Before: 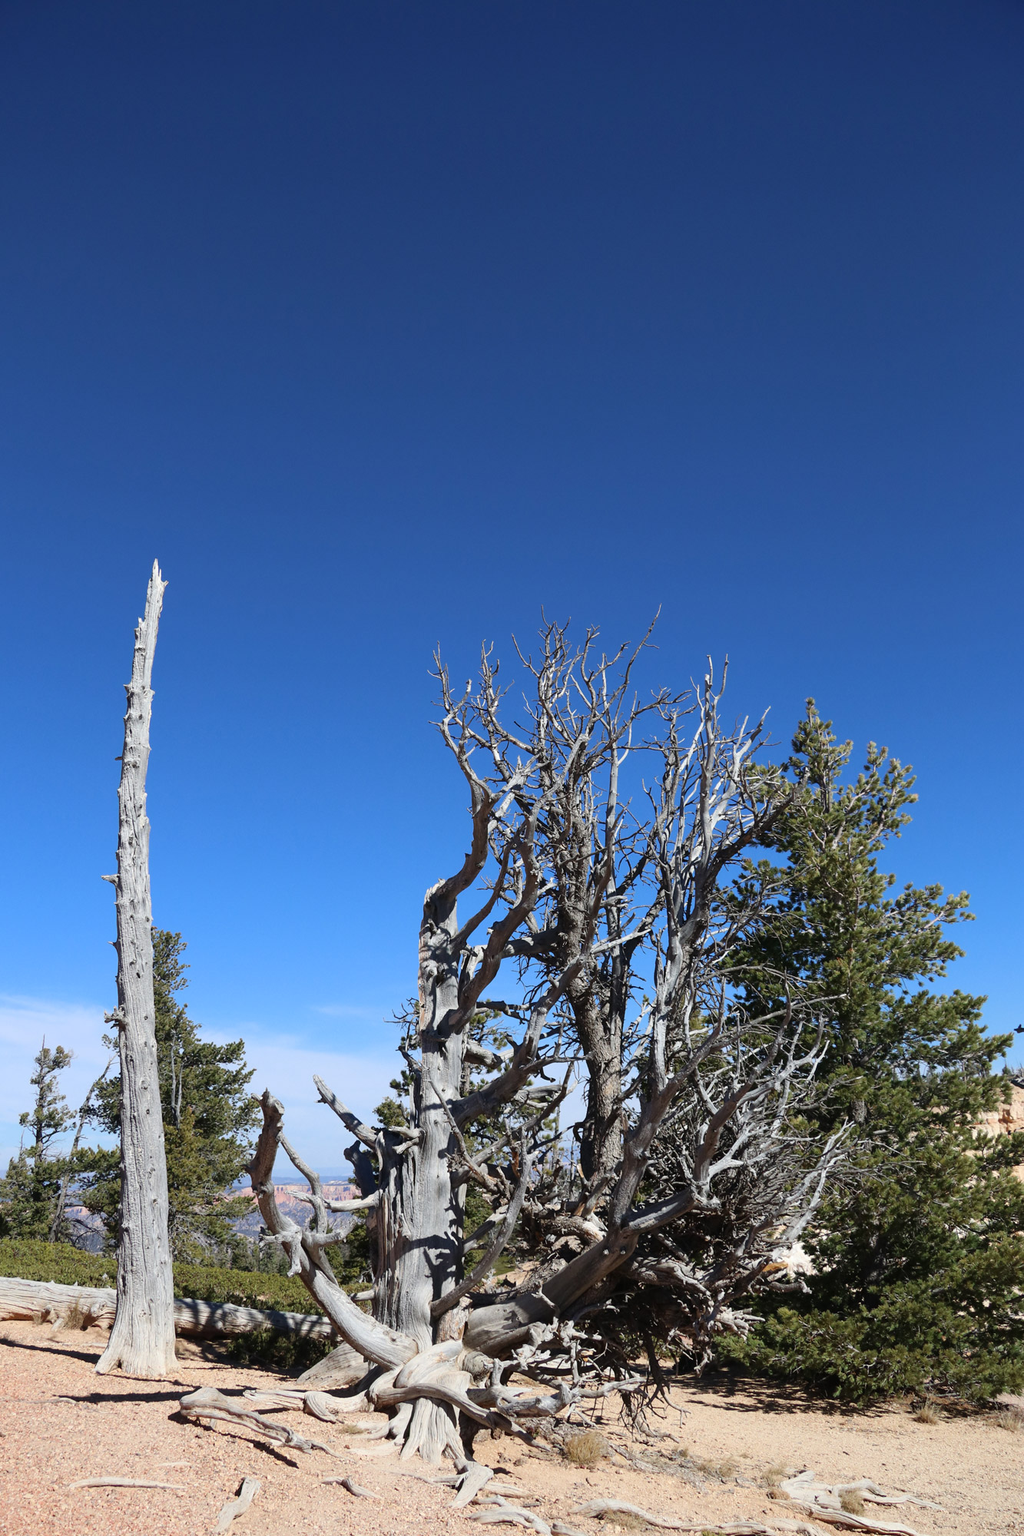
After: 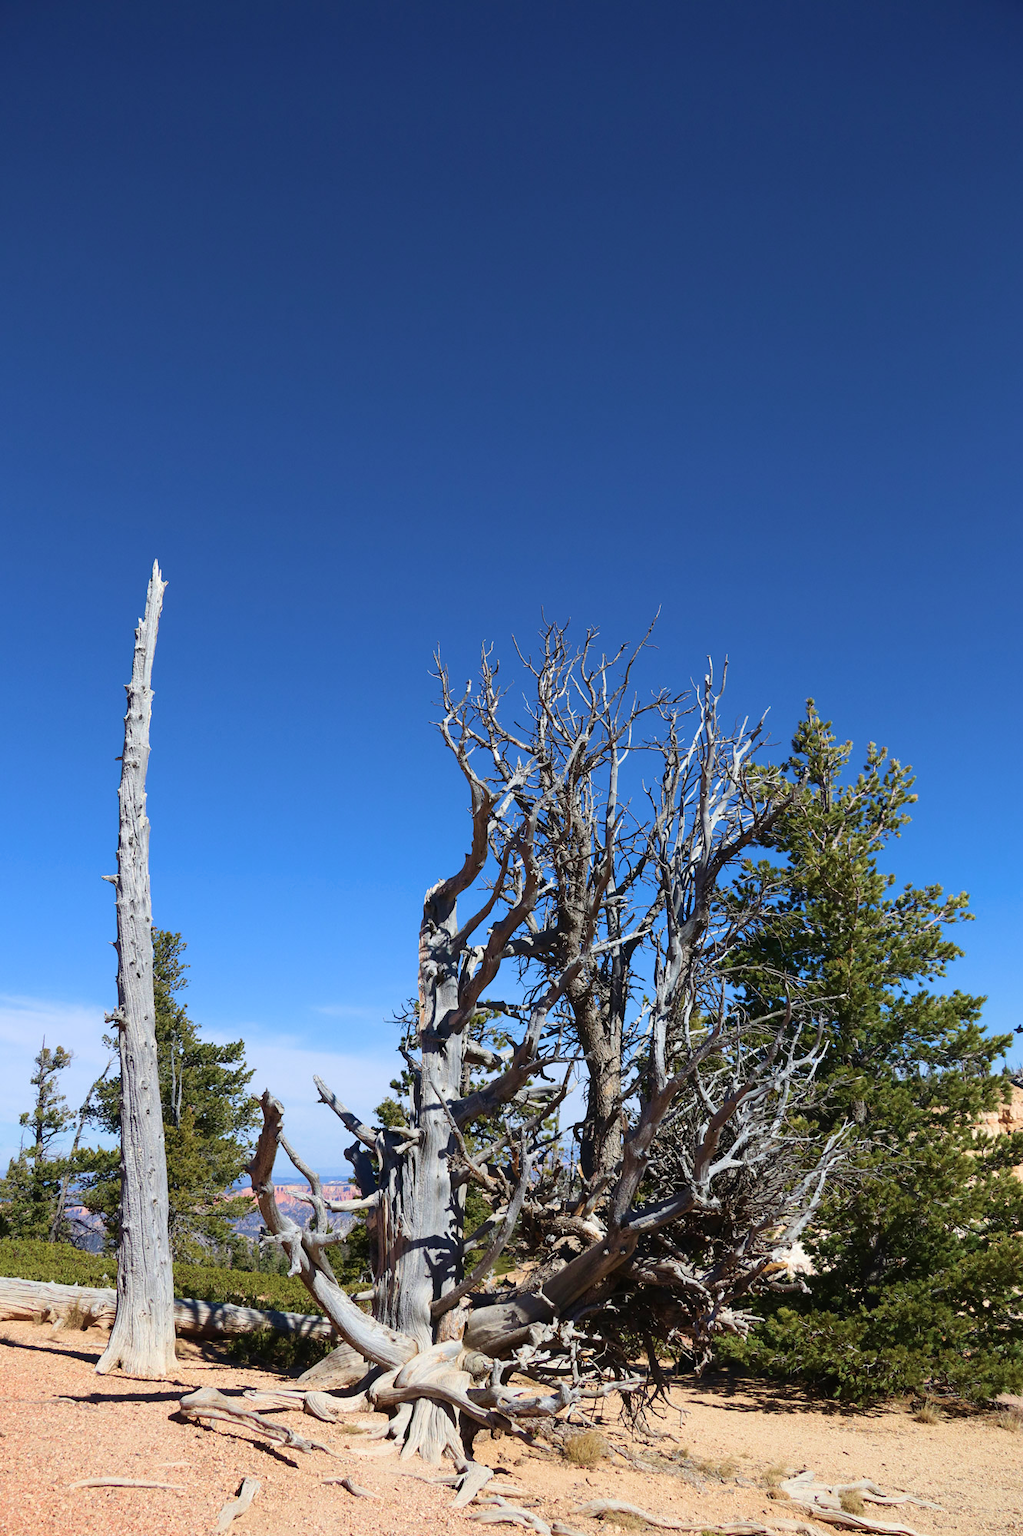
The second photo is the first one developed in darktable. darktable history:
velvia: strength 55.57%
